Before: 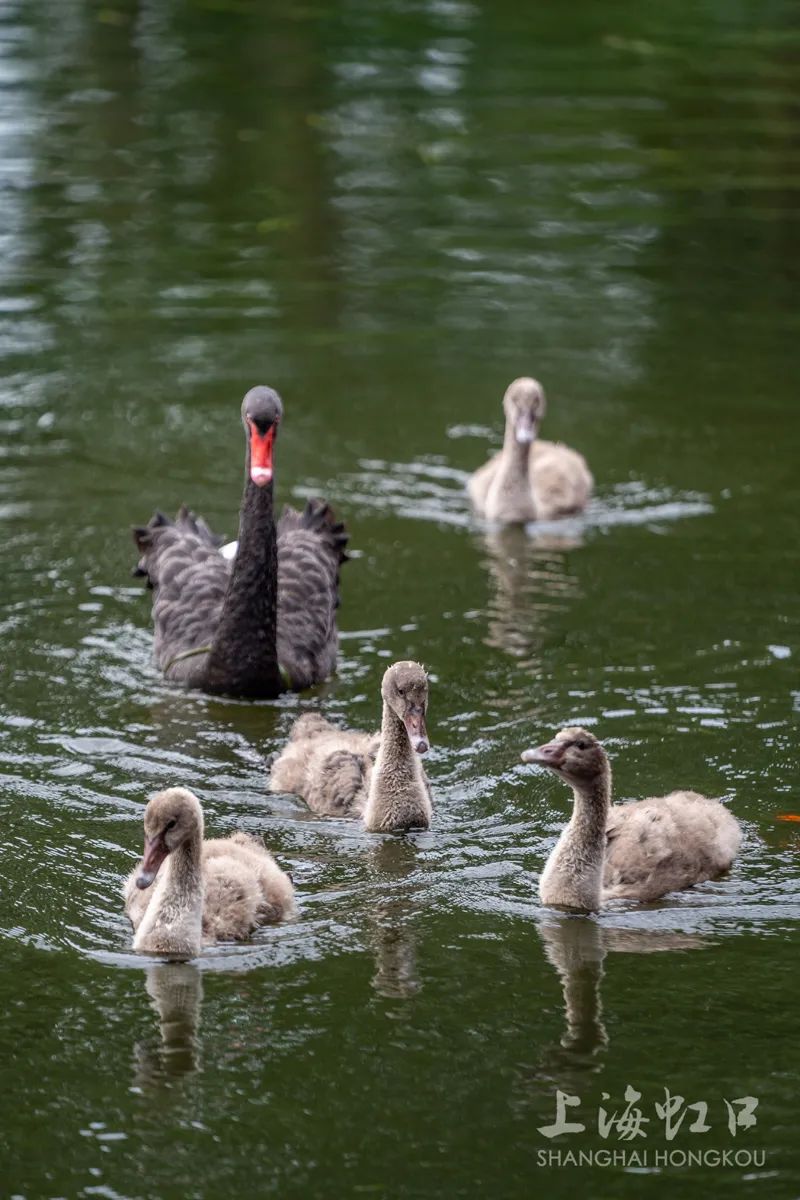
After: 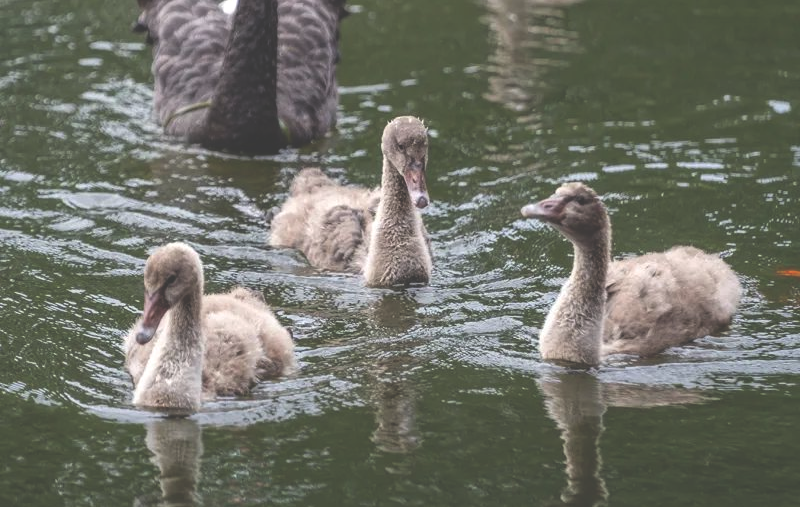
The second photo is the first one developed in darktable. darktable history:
crop: top 45.46%, bottom 12.208%
exposure: black level correction -0.039, exposure 0.06 EV, compensate highlight preservation false
